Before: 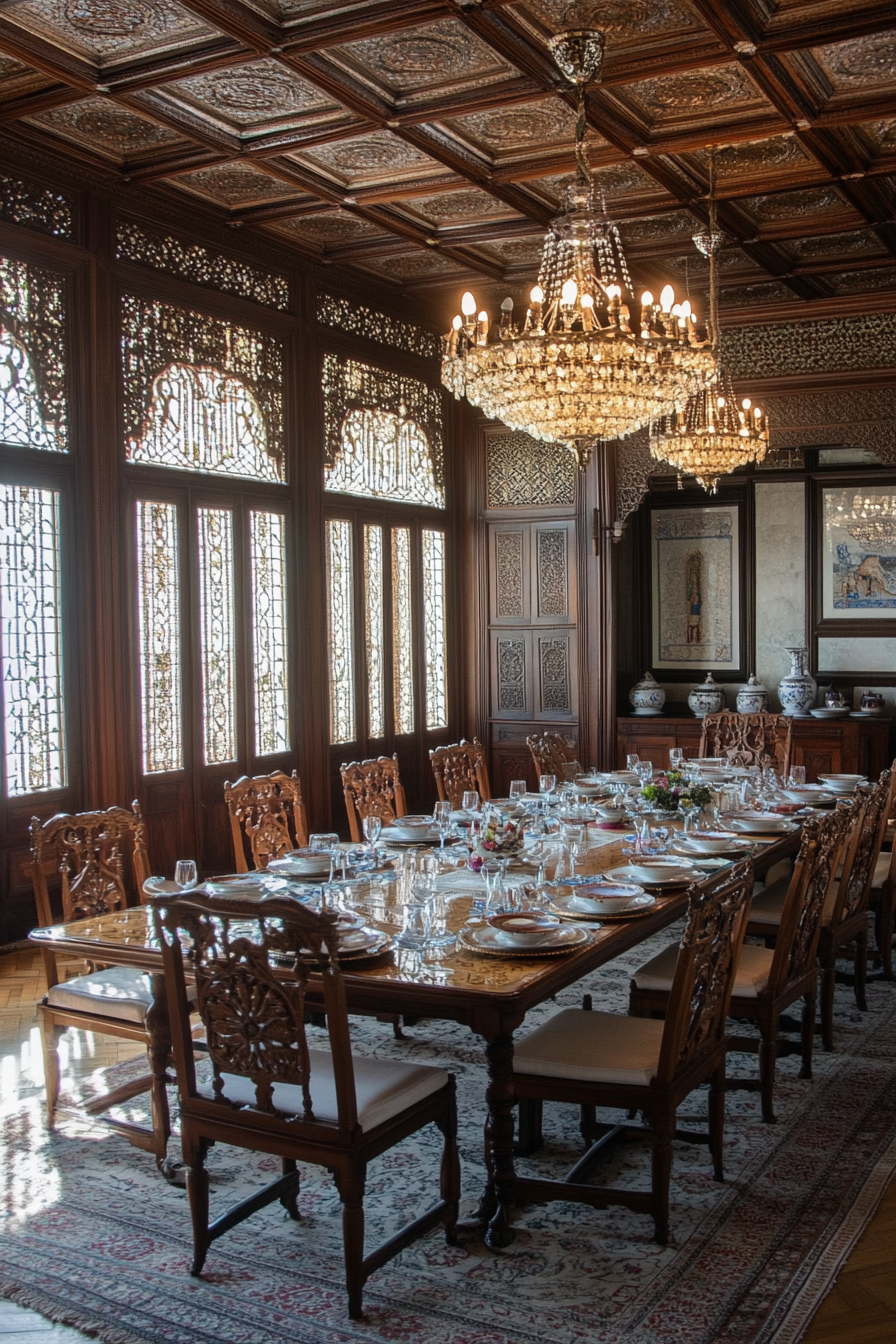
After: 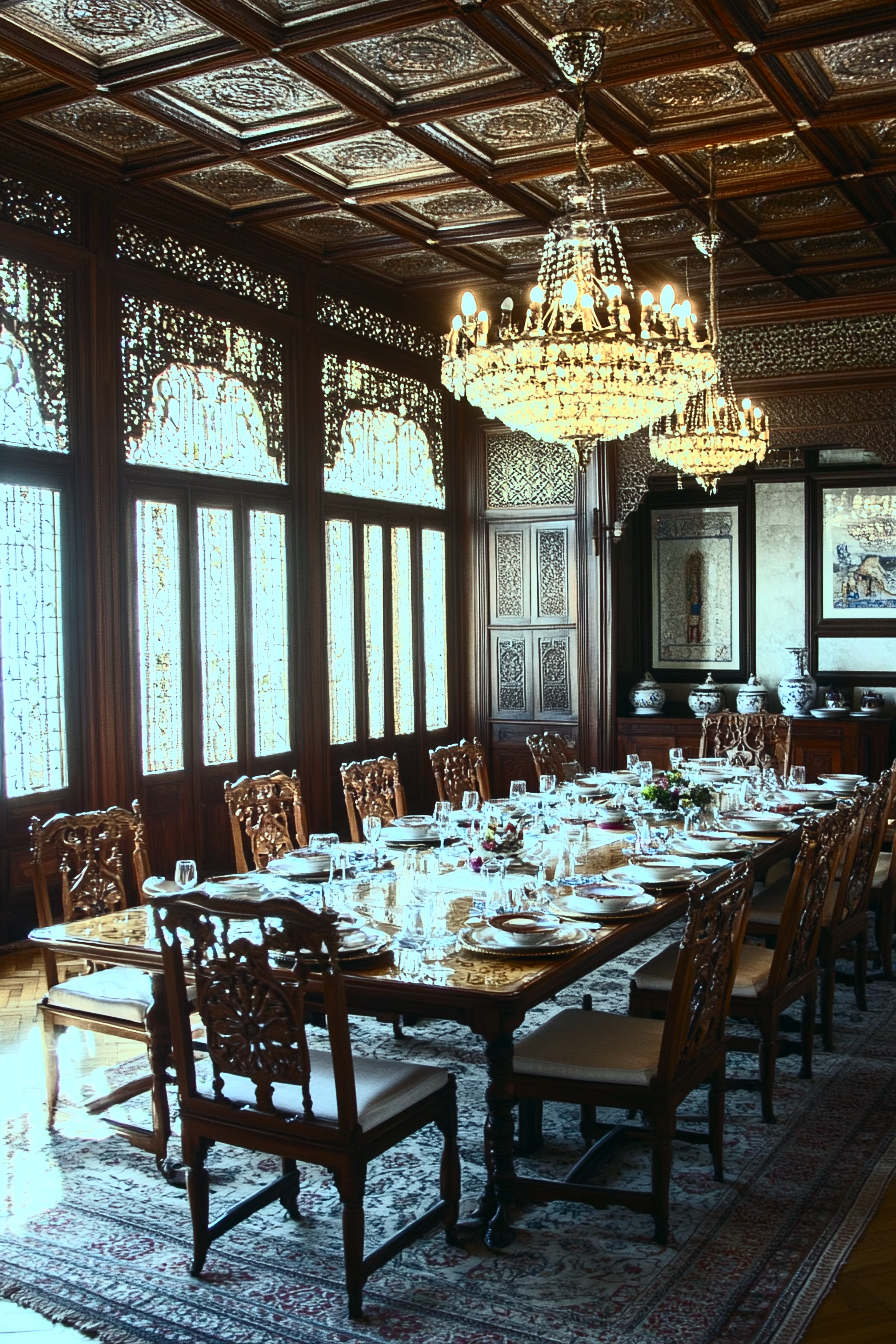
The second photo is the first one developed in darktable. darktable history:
contrast brightness saturation: contrast 0.62, brightness 0.34, saturation 0.14
color balance: mode lift, gamma, gain (sRGB), lift [0.997, 0.979, 1.021, 1.011], gamma [1, 1.084, 0.916, 0.998], gain [1, 0.87, 1.13, 1.101], contrast 4.55%, contrast fulcrum 38.24%, output saturation 104.09%
